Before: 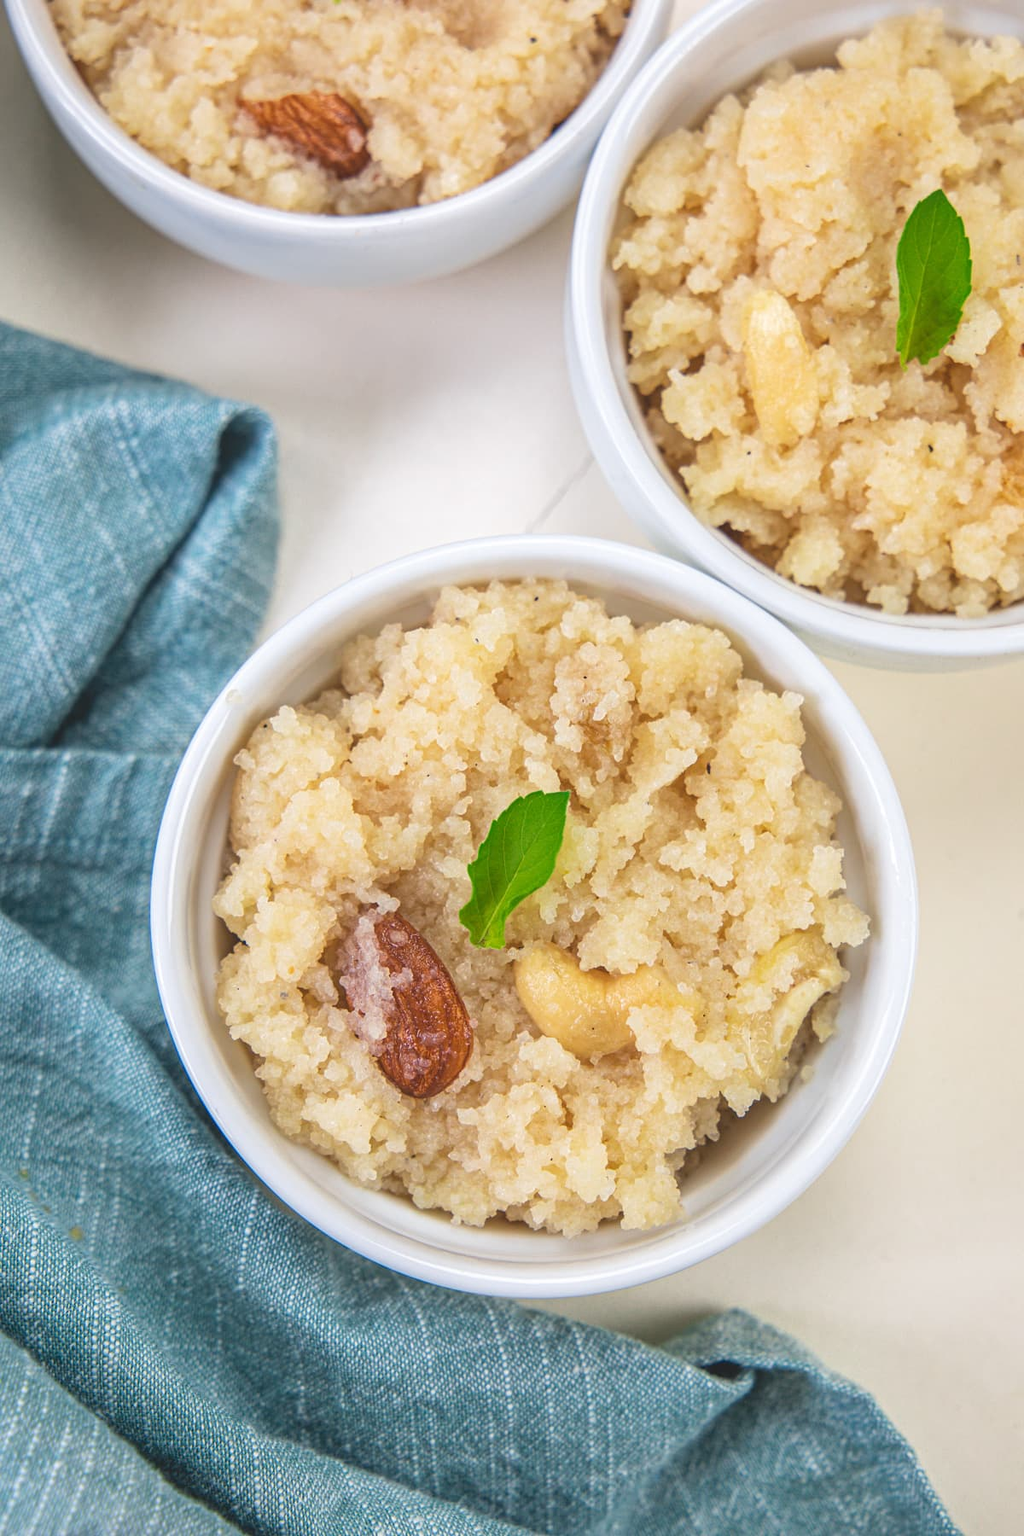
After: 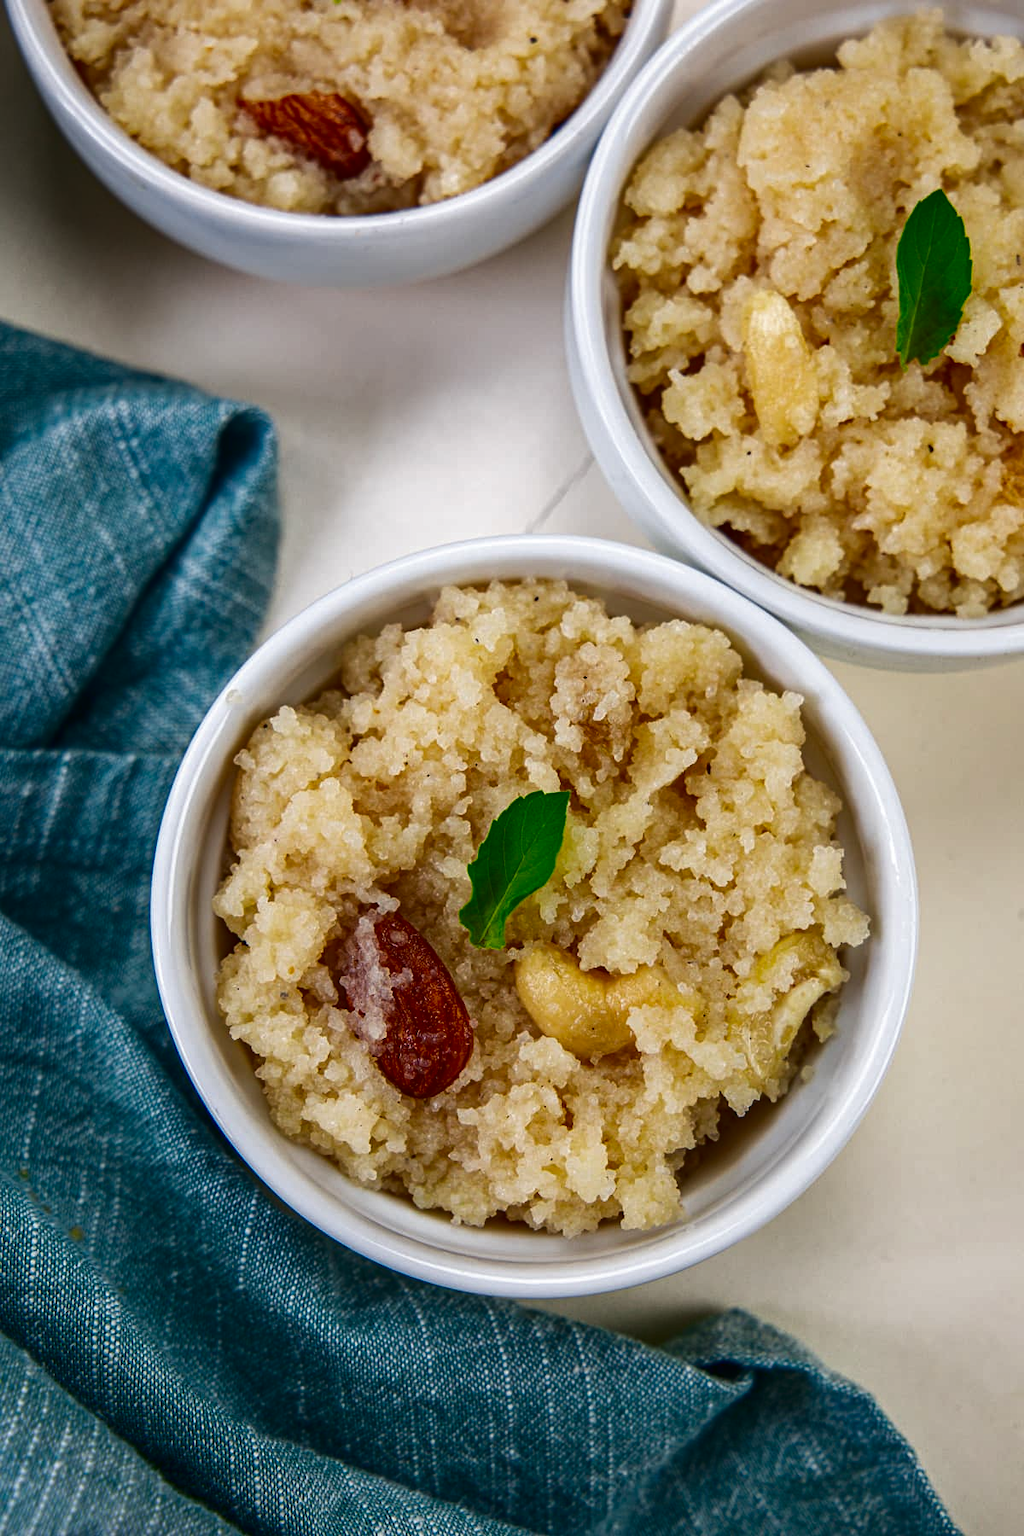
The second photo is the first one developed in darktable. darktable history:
contrast brightness saturation: contrast 0.094, brightness -0.601, saturation 0.168
